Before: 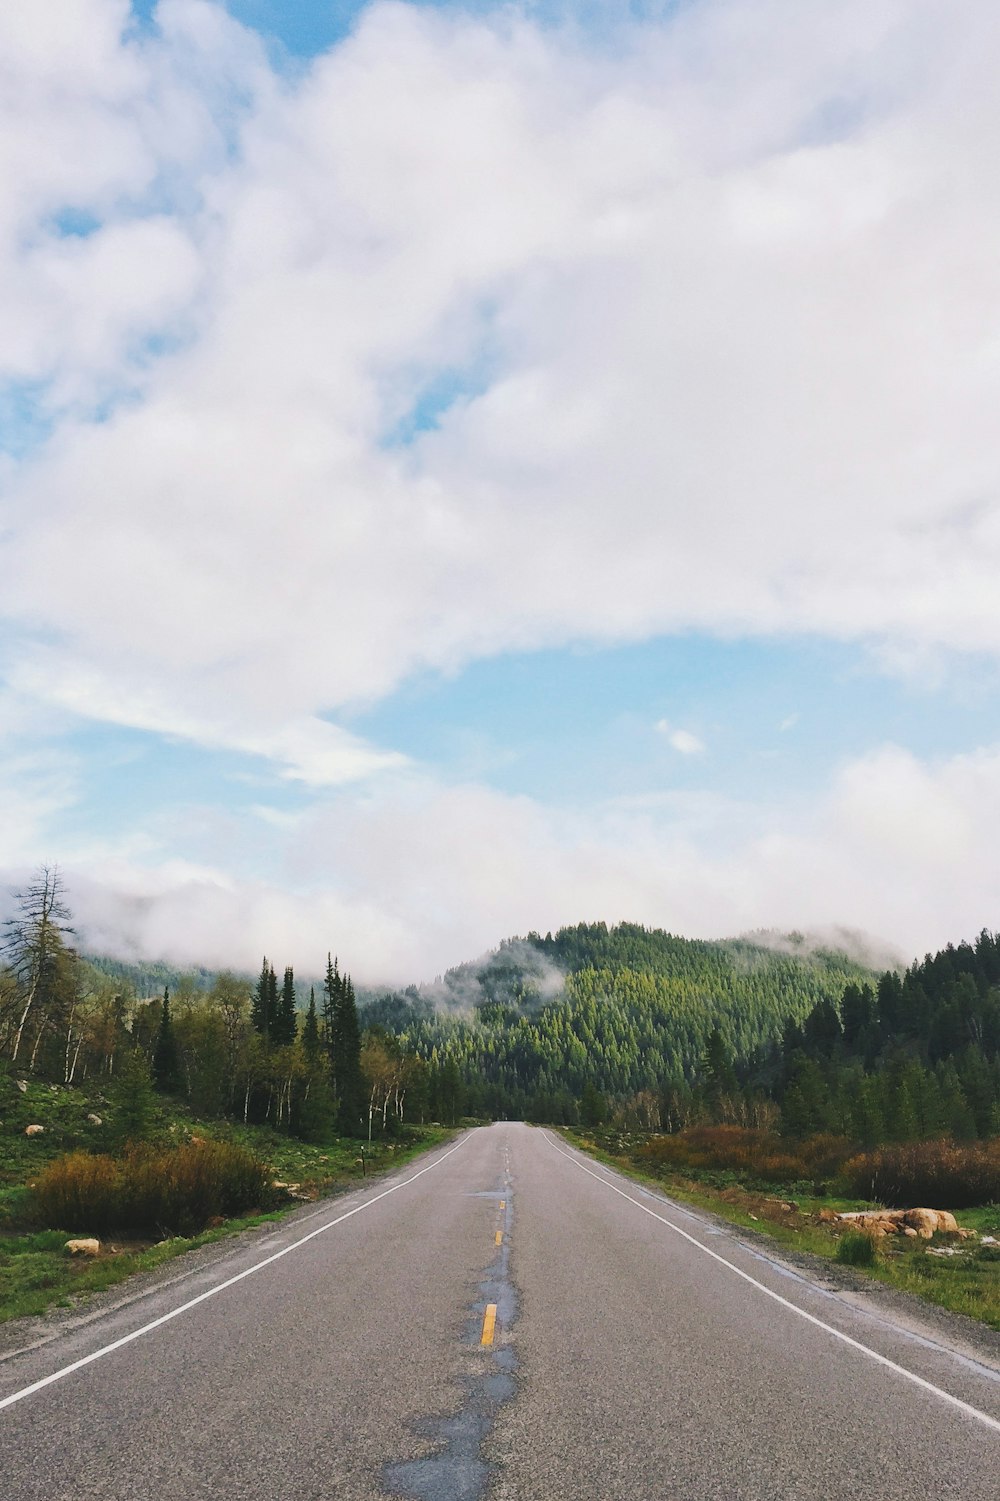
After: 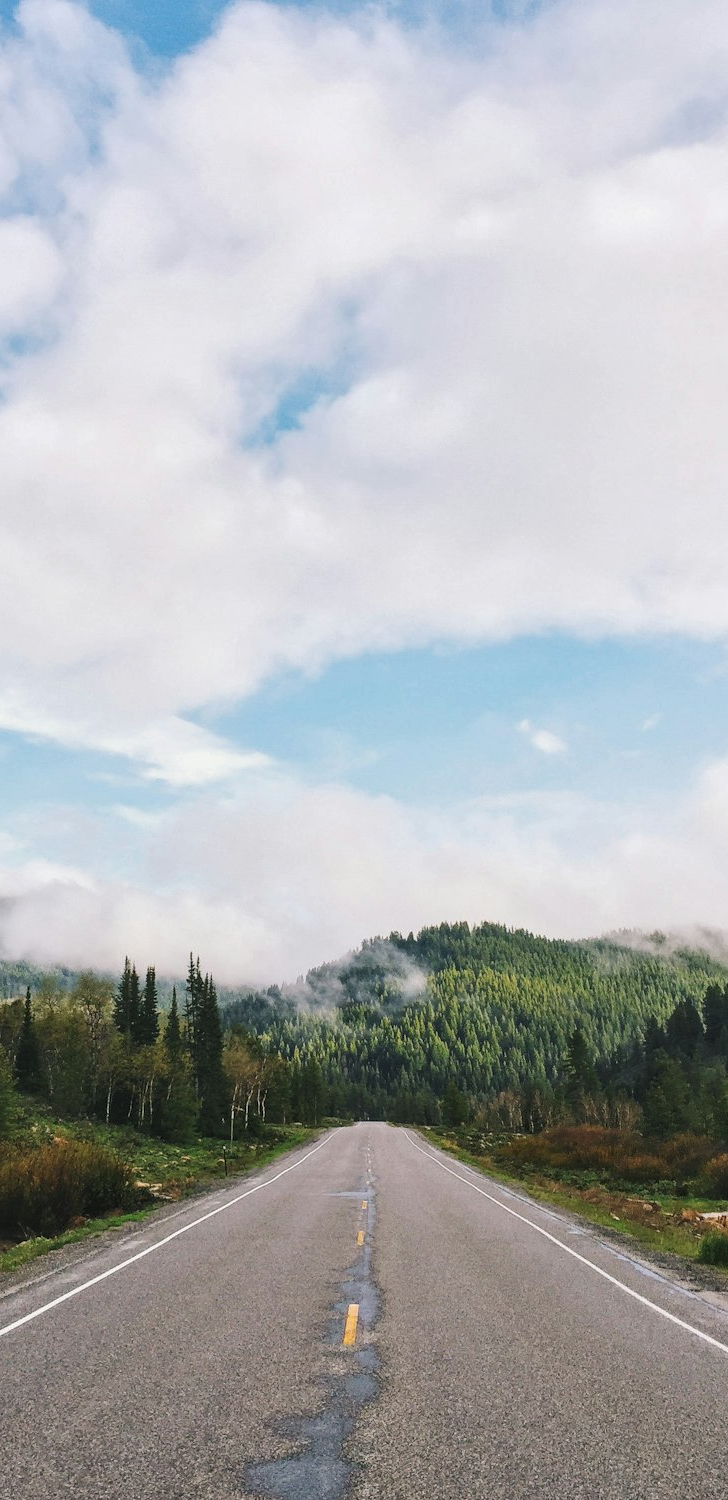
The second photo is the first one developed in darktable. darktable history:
local contrast: detail 130%
crop: left 13.862%, top 0%, right 13.289%
